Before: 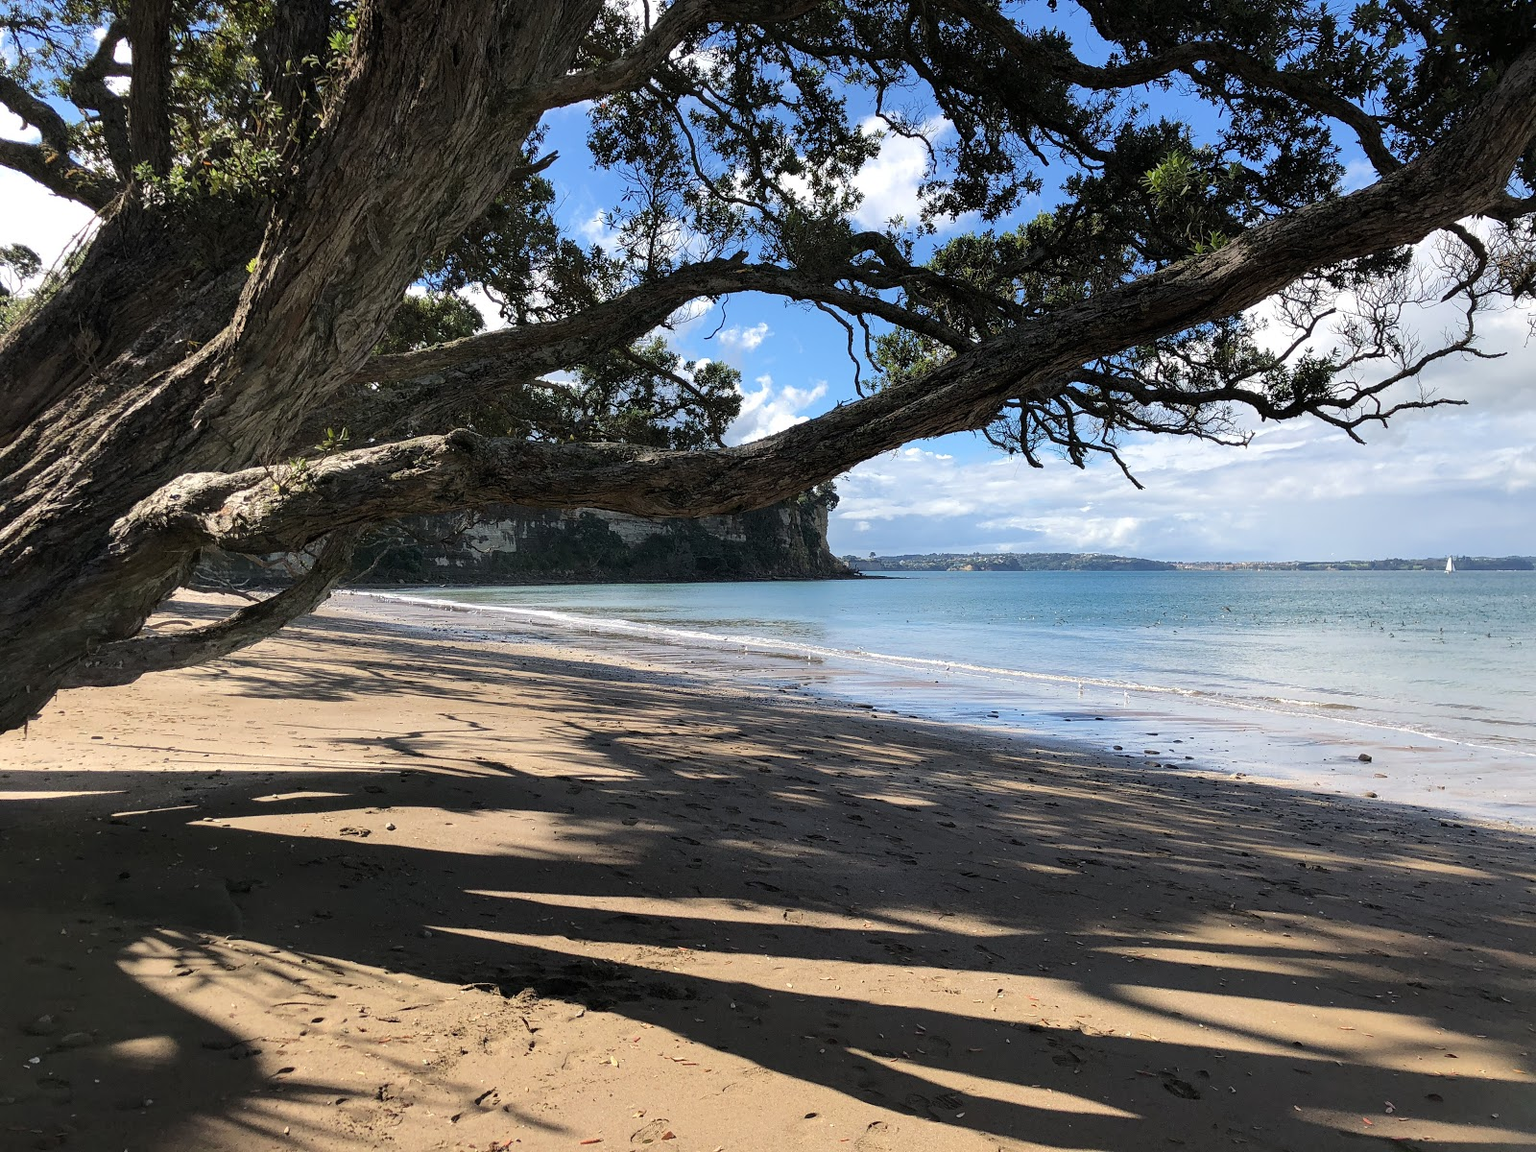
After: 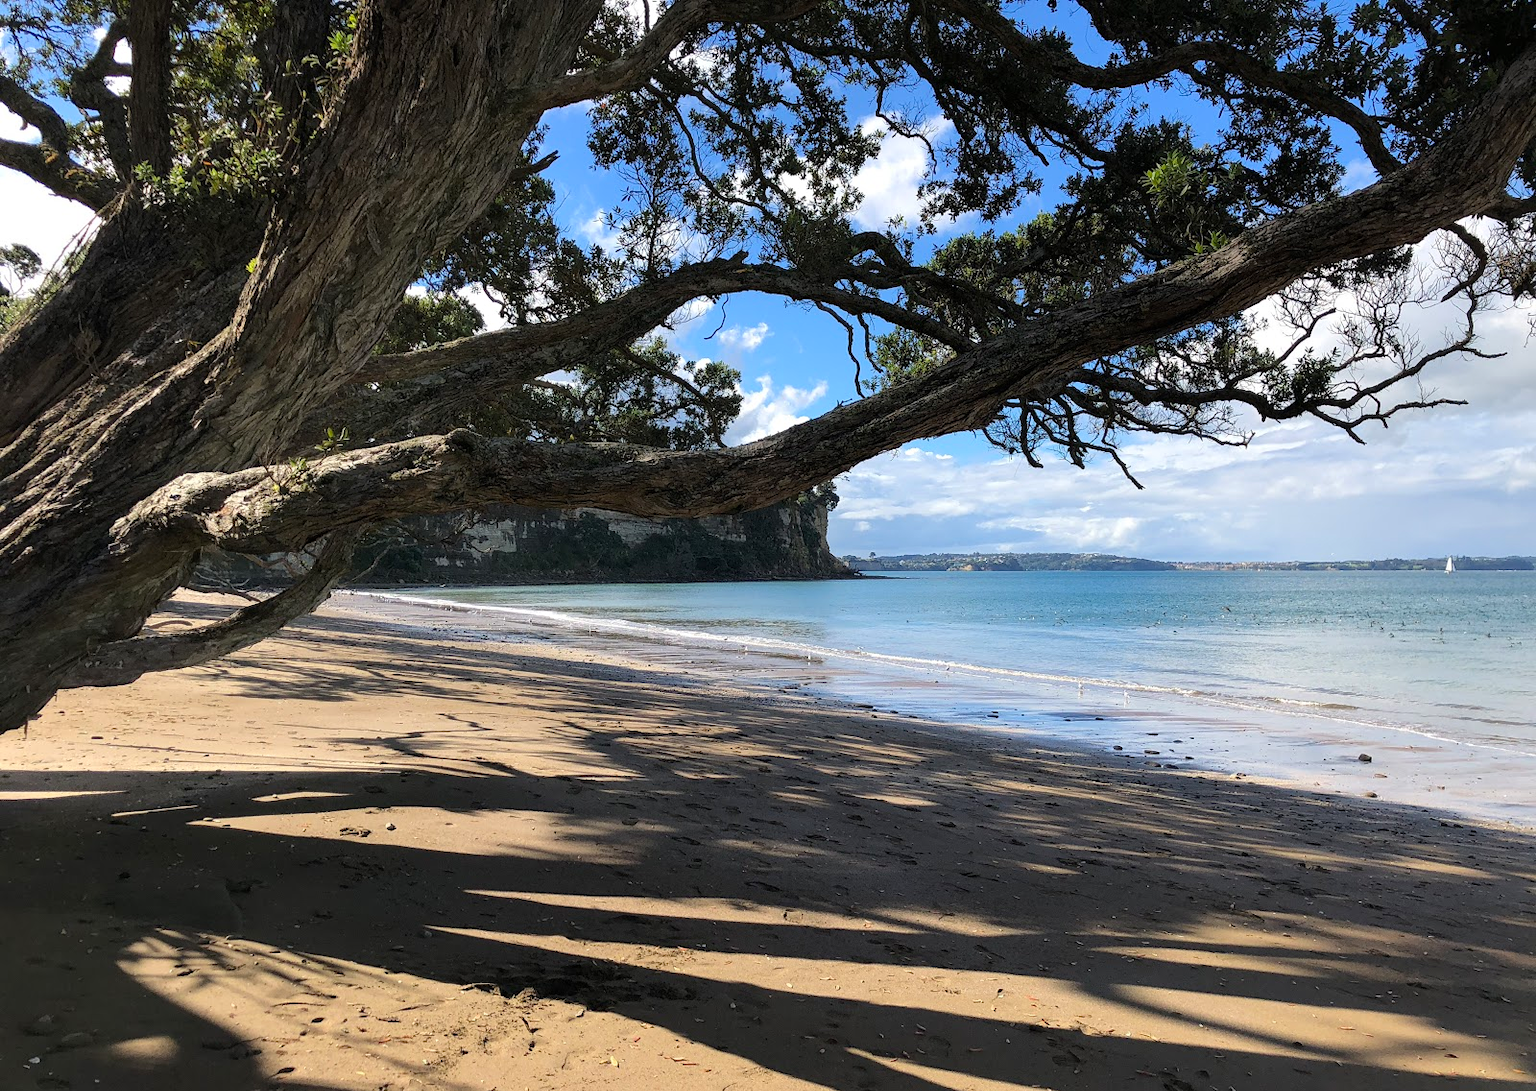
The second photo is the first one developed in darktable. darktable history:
crop and rotate: top 0.001%, bottom 5.223%
tone equalizer: on, module defaults
color balance rgb: linear chroma grading › global chroma 14.763%, perceptual saturation grading › global saturation 0.894%
